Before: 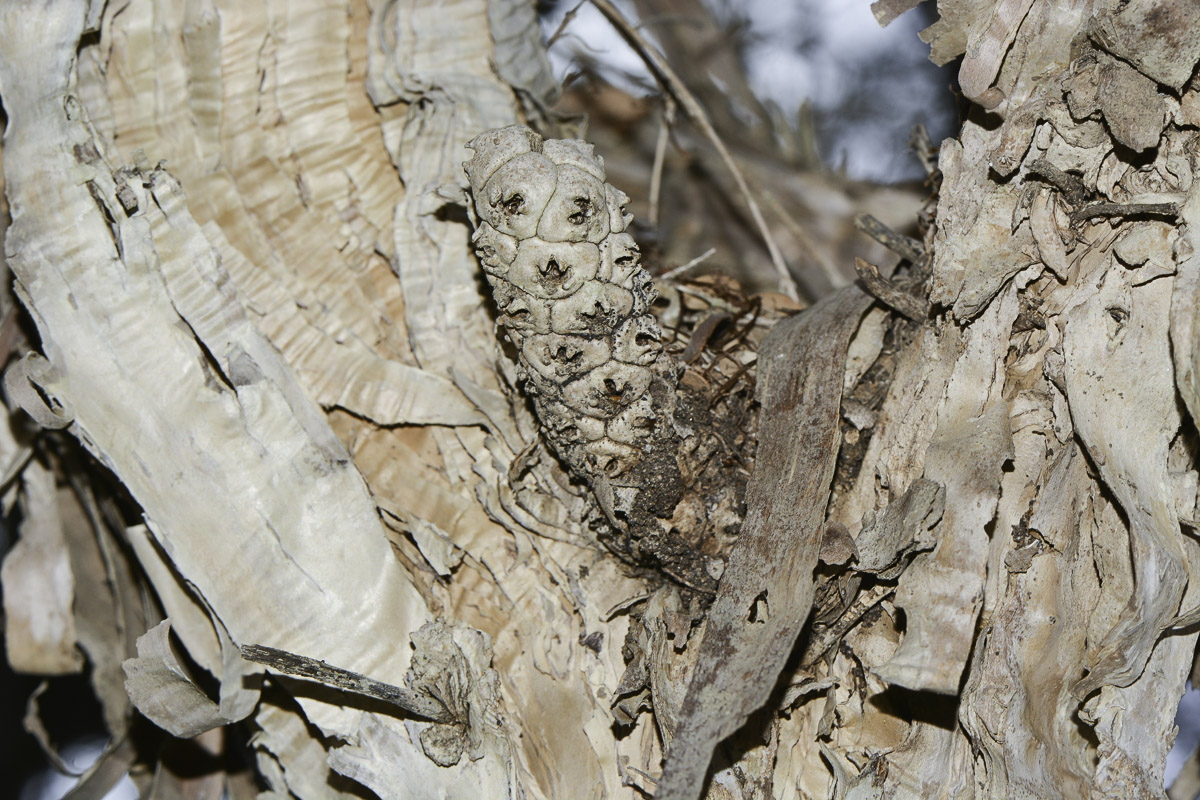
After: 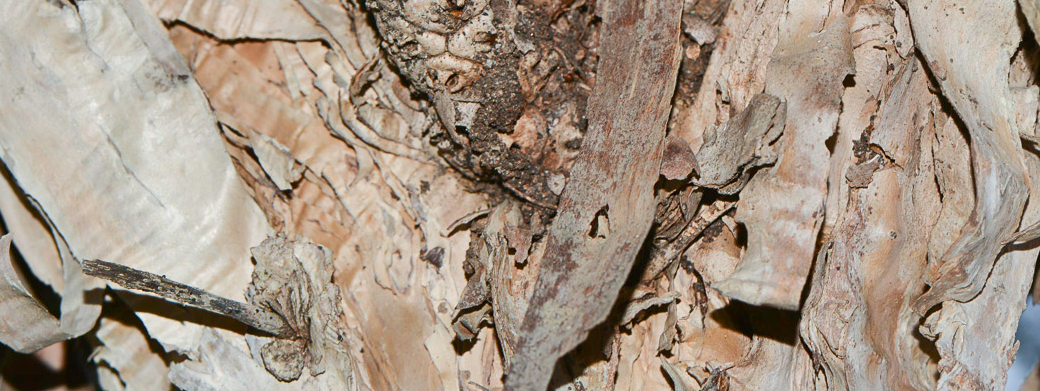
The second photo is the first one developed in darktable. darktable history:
crop and rotate: left 13.306%, top 48.129%, bottom 2.928%
shadows and highlights: highlights color adjustment 0%, low approximation 0.01, soften with gaussian
